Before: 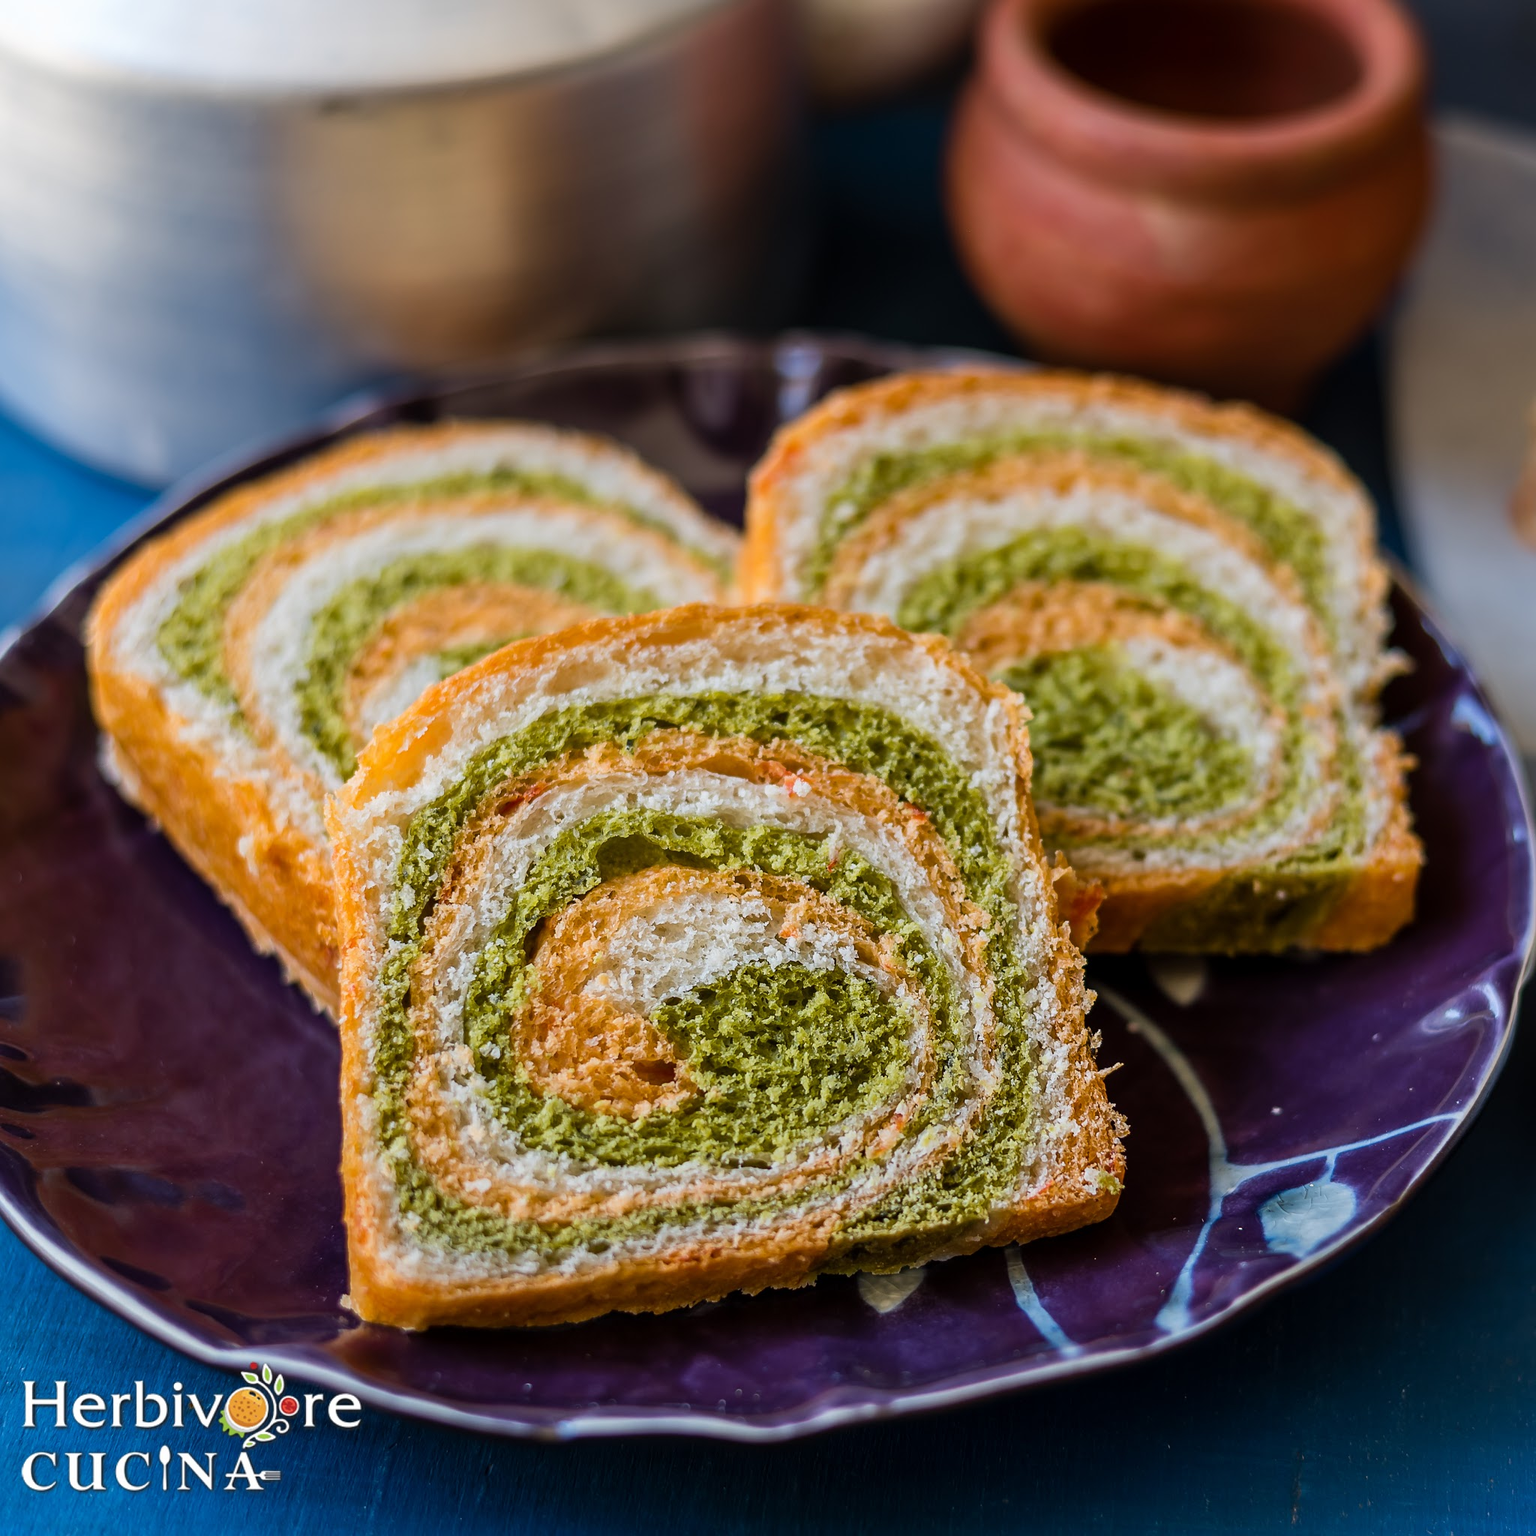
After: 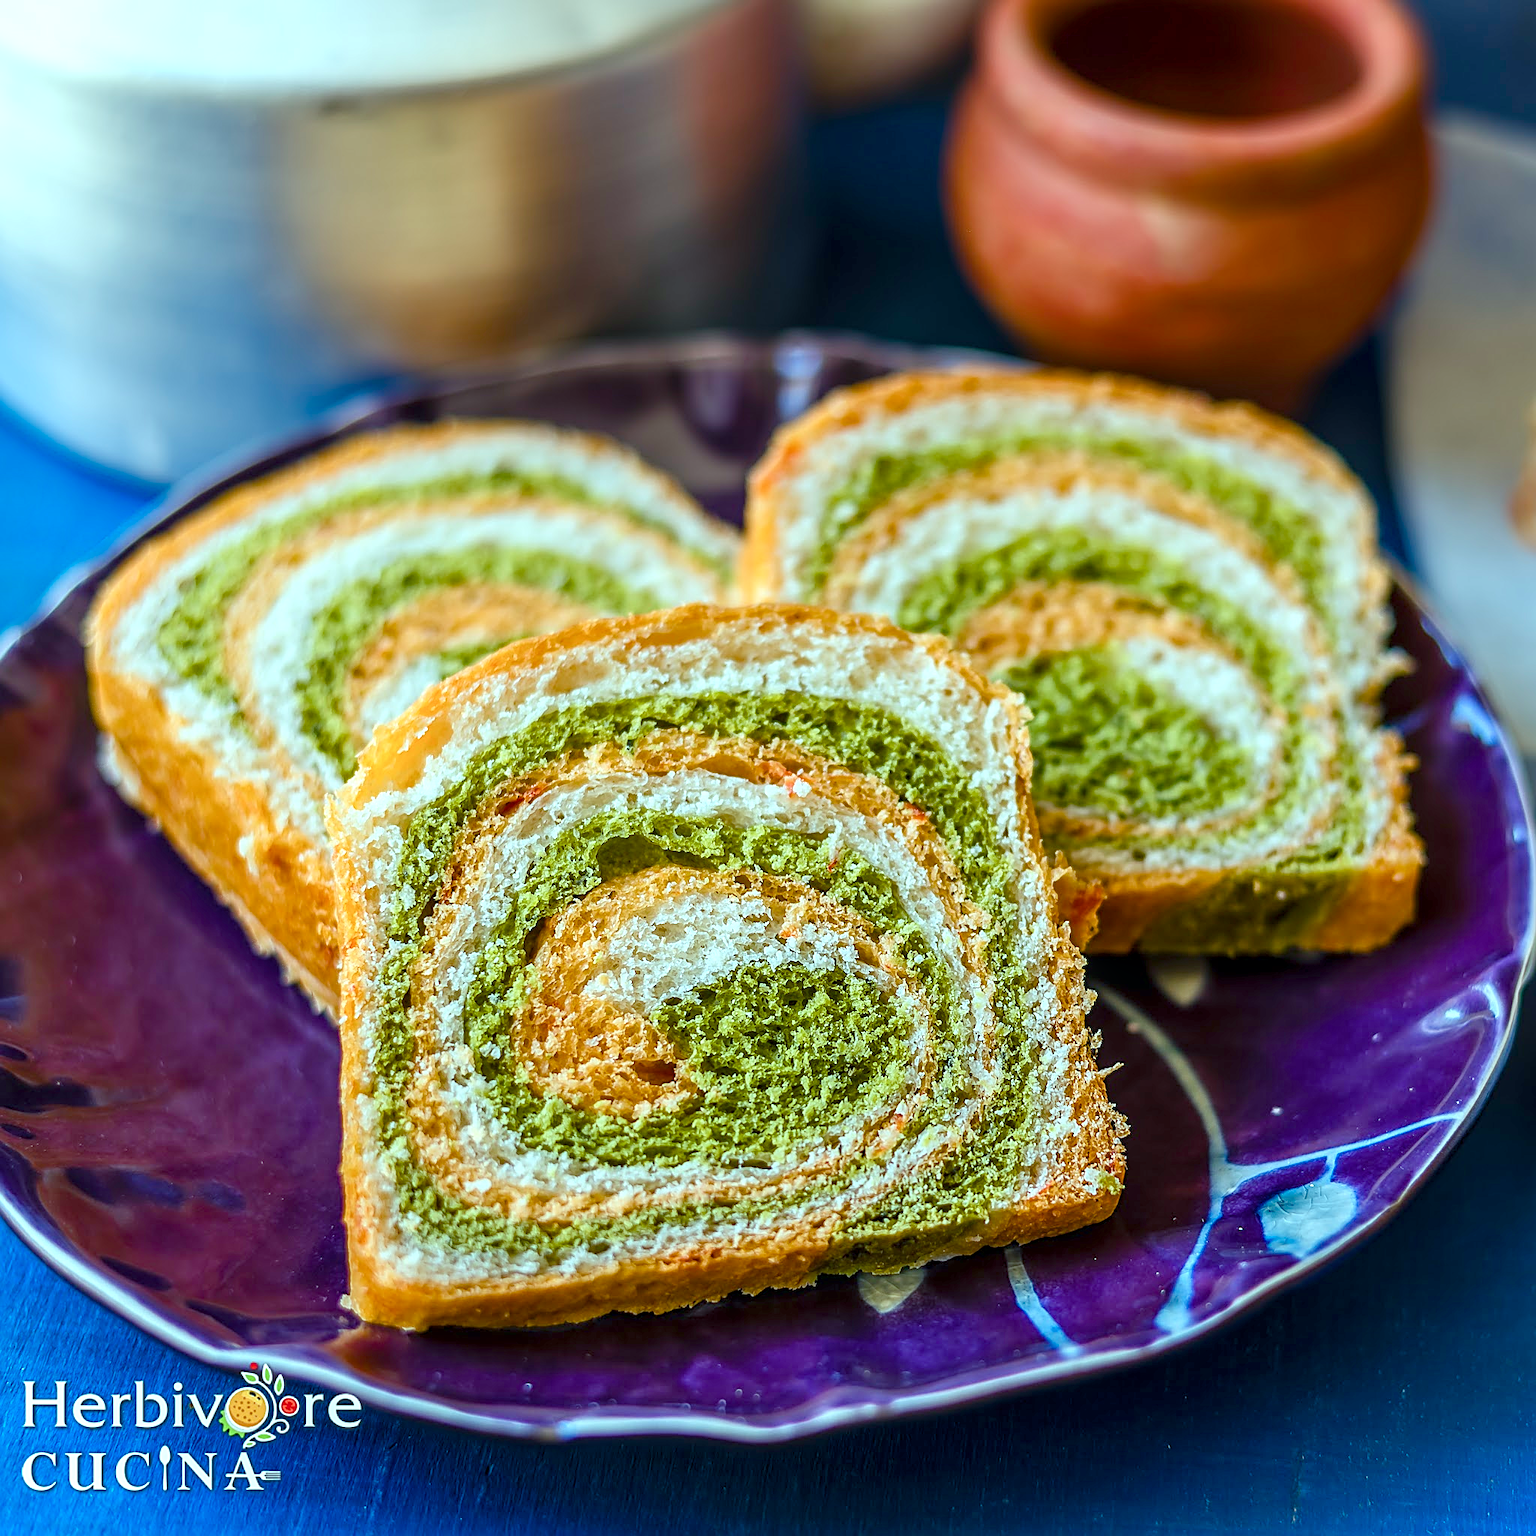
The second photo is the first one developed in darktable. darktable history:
local contrast: on, module defaults
sharpen: on, module defaults
exposure: black level correction 0, exposure 0.693 EV, compensate highlight preservation false
color balance rgb: shadows lift › chroma 7.326%, shadows lift › hue 245.09°, highlights gain › chroma 4.063%, highlights gain › hue 200.7°, perceptual saturation grading › global saturation 20%, perceptual saturation grading › highlights -25.884%, perceptual saturation grading › shadows 50.074%, contrast -10.416%
